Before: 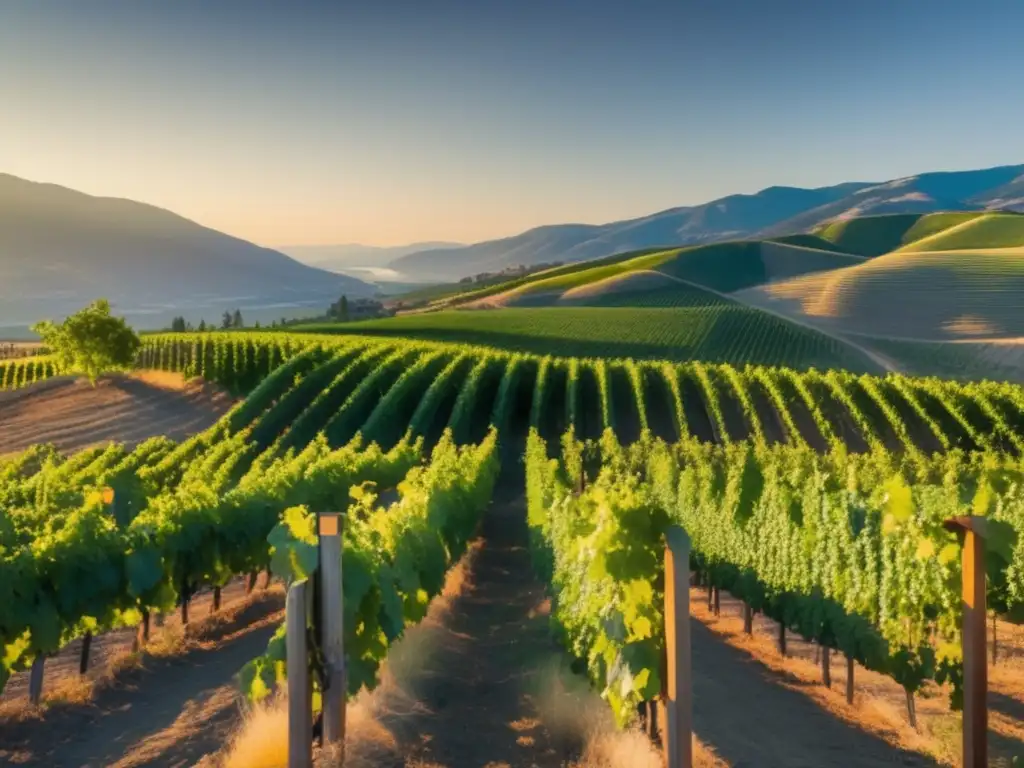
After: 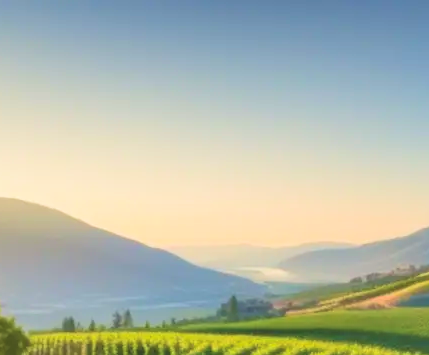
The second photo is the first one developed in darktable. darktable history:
tone equalizer: on, module defaults
contrast brightness saturation: contrast 0.1, brightness 0.3, saturation 0.14
crop and rotate: left 10.817%, top 0.062%, right 47.194%, bottom 53.626%
velvia: strength 29%
